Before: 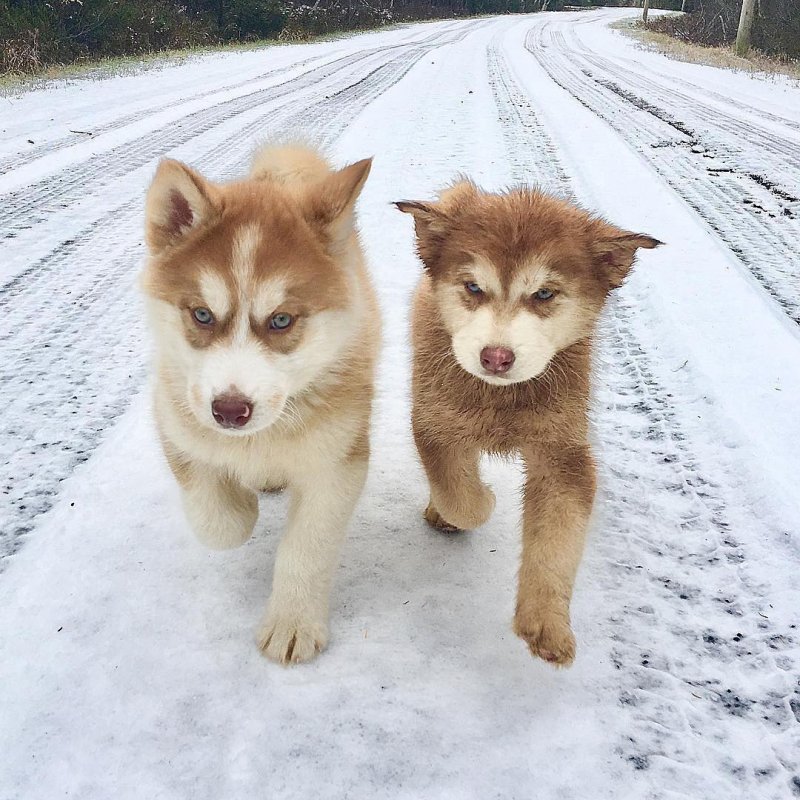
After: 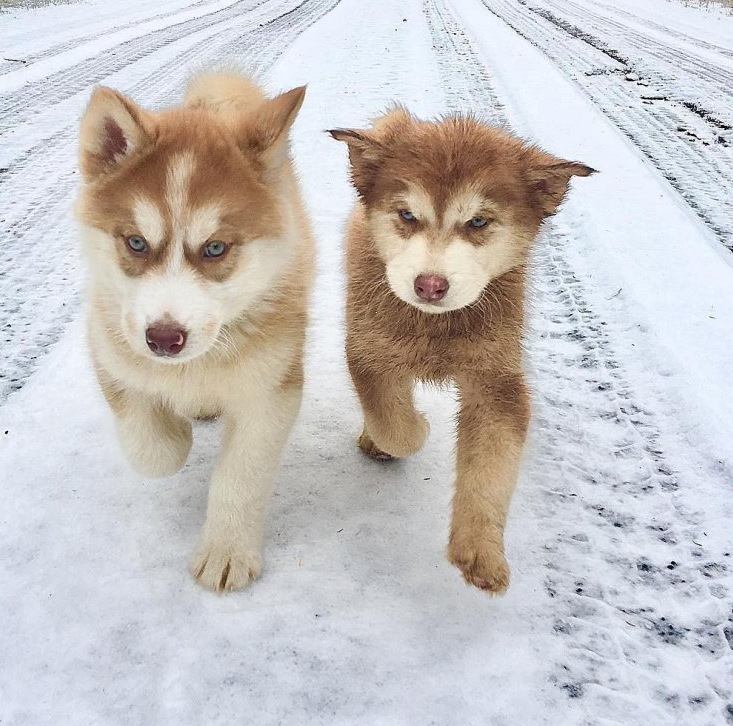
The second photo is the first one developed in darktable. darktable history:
crop and rotate: left 8.262%, top 9.226%
tone equalizer: on, module defaults
